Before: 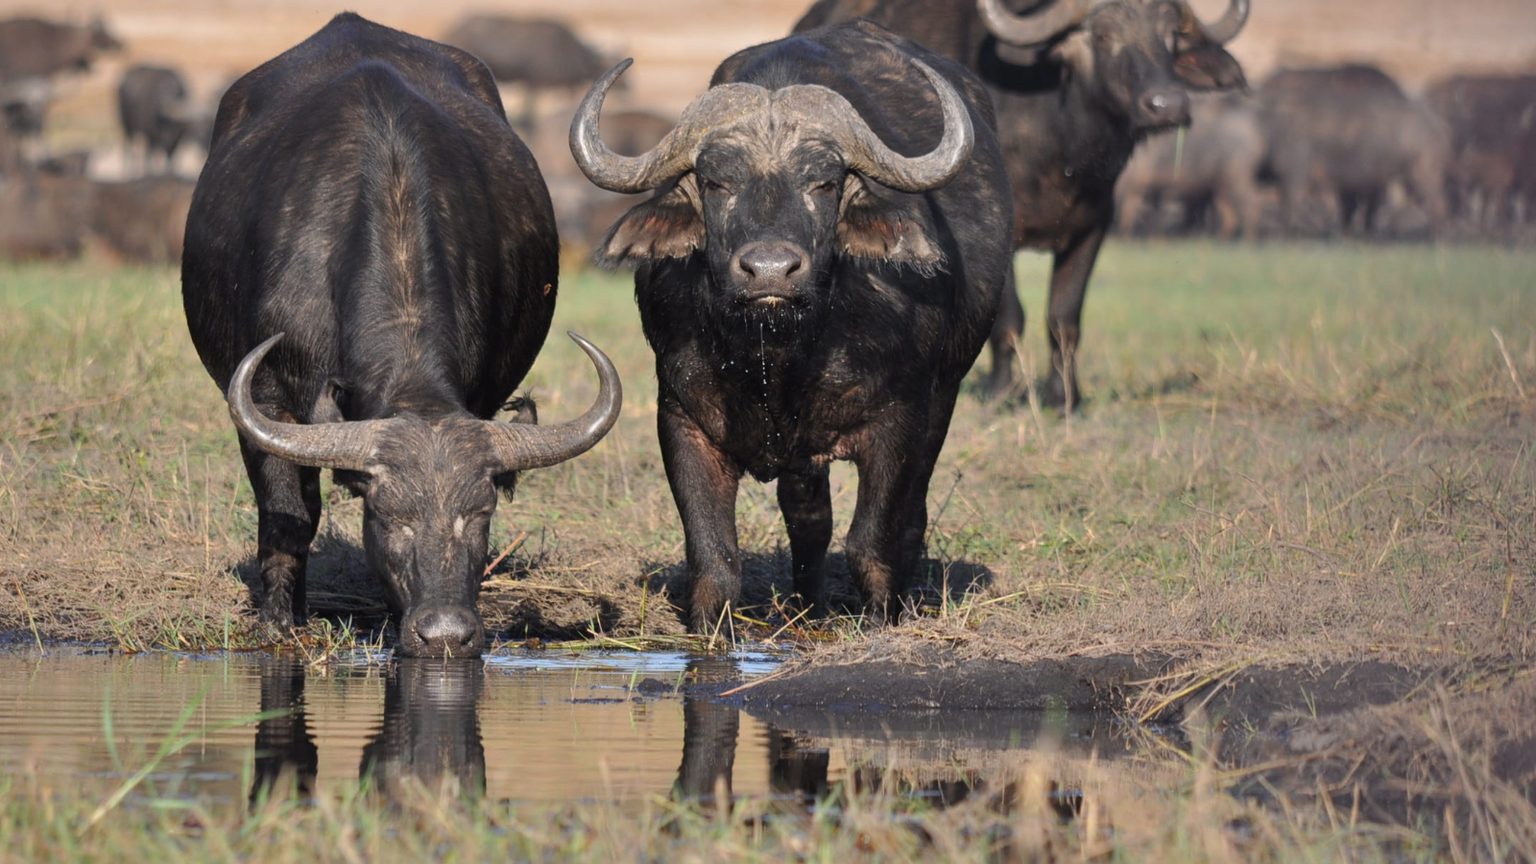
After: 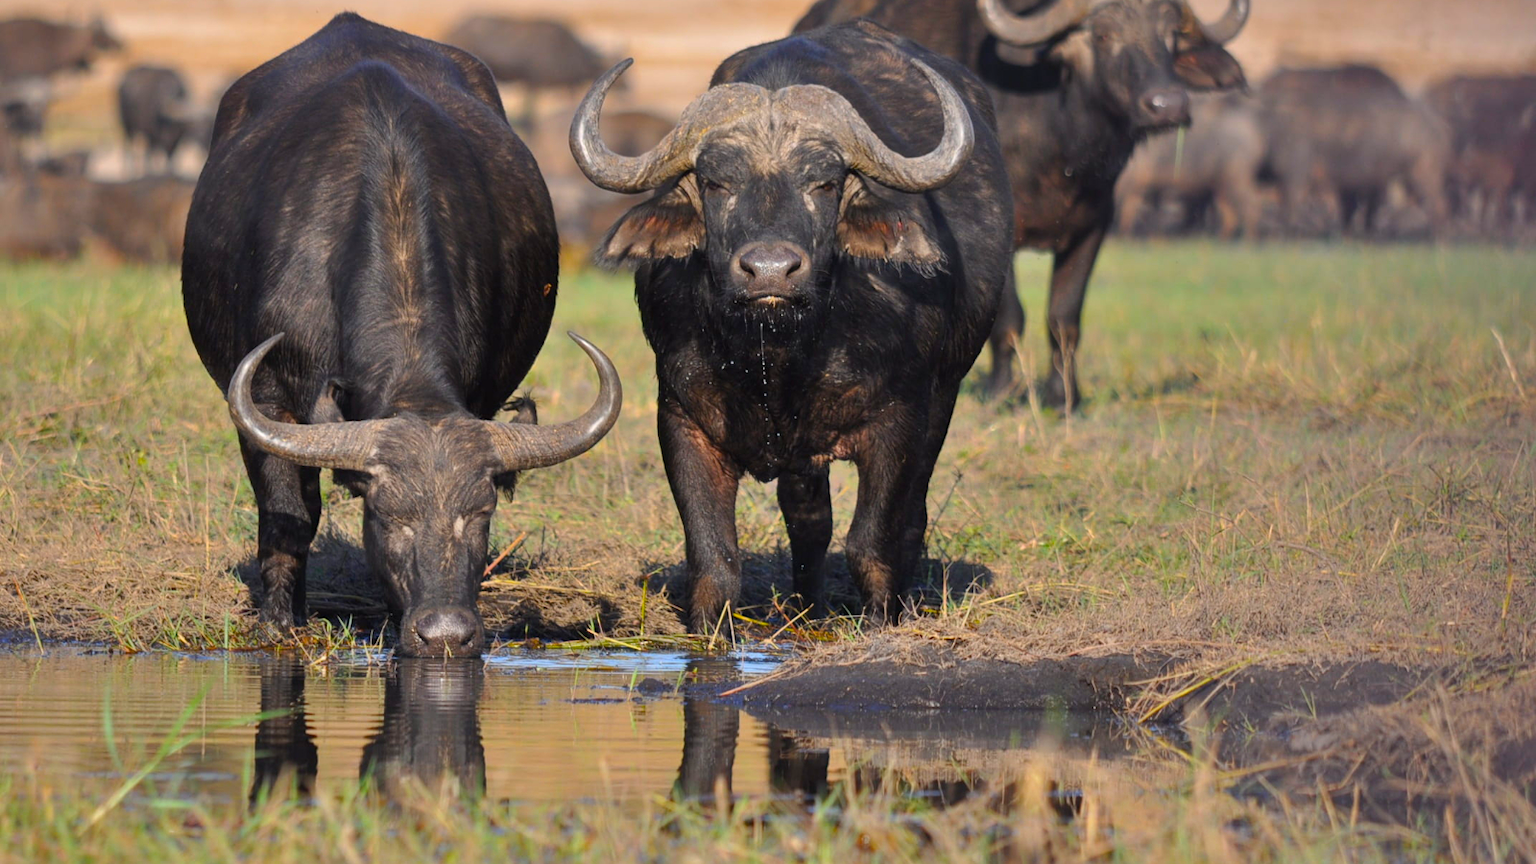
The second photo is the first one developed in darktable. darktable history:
white balance: emerald 1
color balance rgb: linear chroma grading › global chroma 15%, perceptual saturation grading › global saturation 30%
